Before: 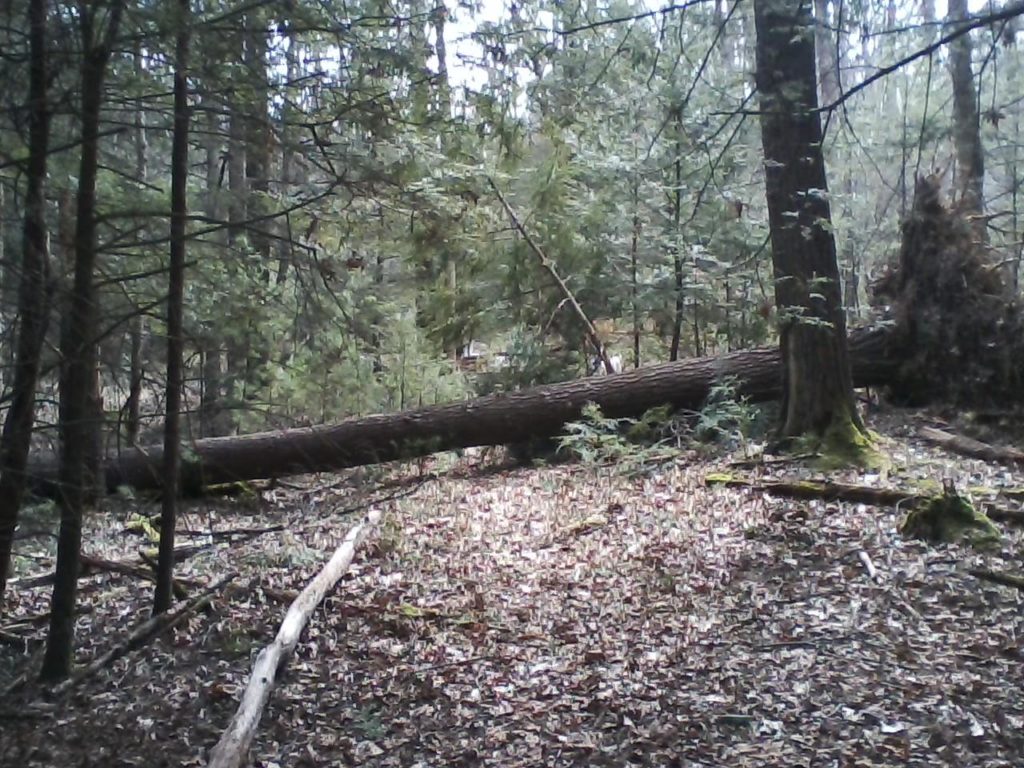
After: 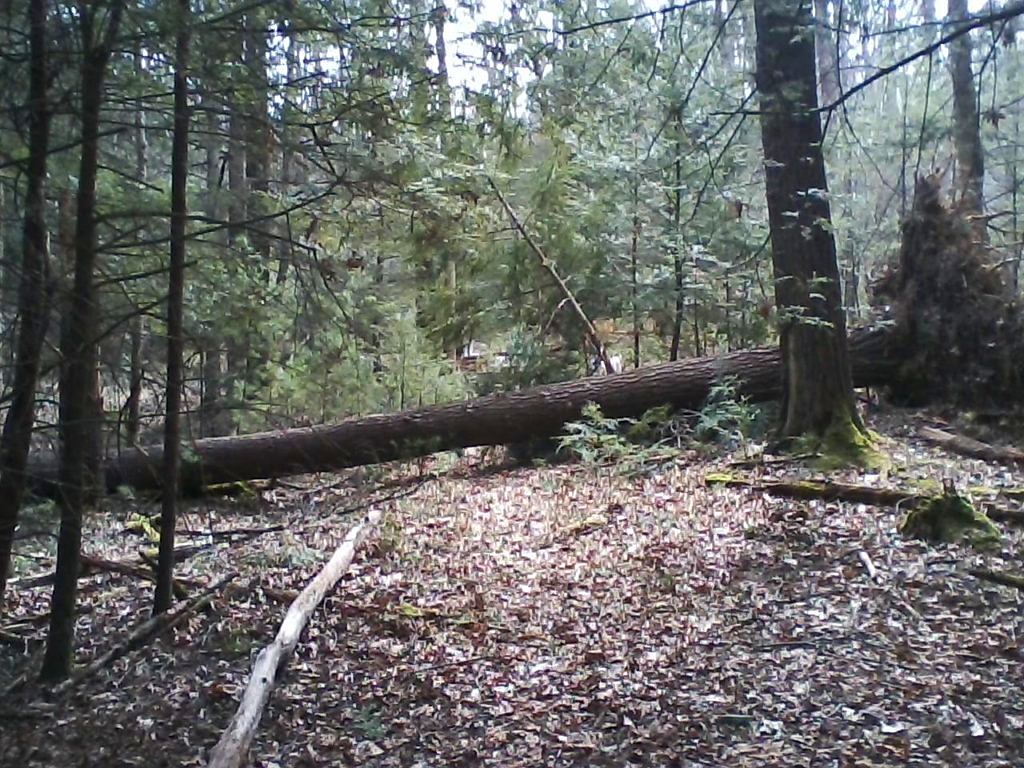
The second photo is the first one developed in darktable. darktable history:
sharpen: radius 1.864, amount 0.398, threshold 1.271
velvia: on, module defaults
